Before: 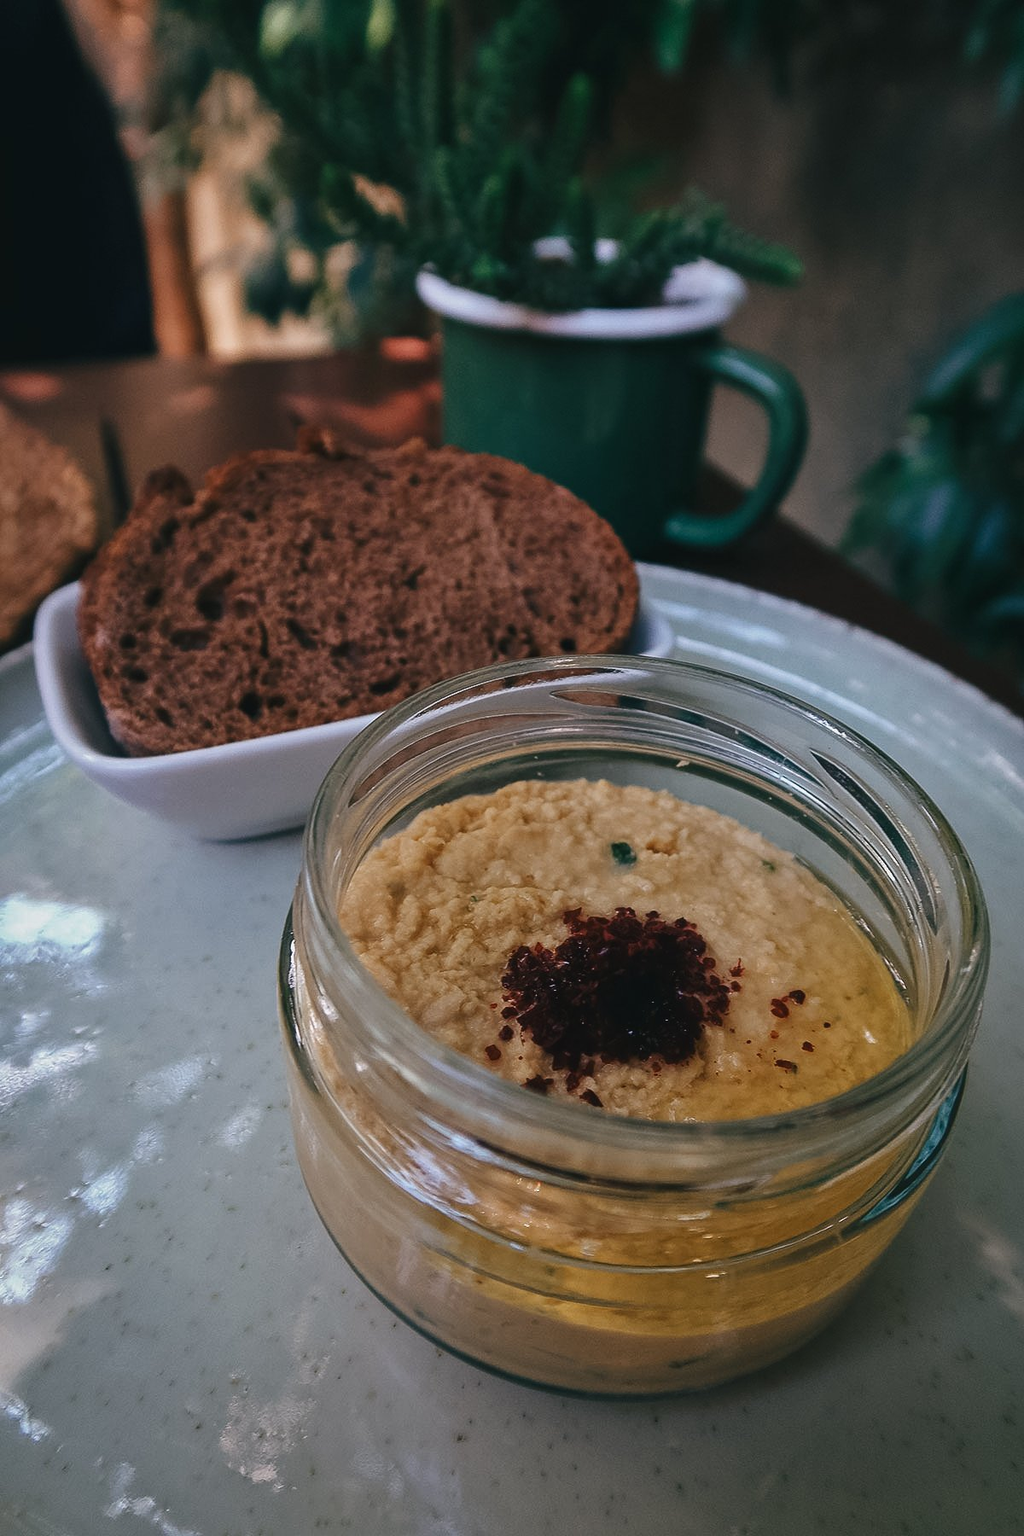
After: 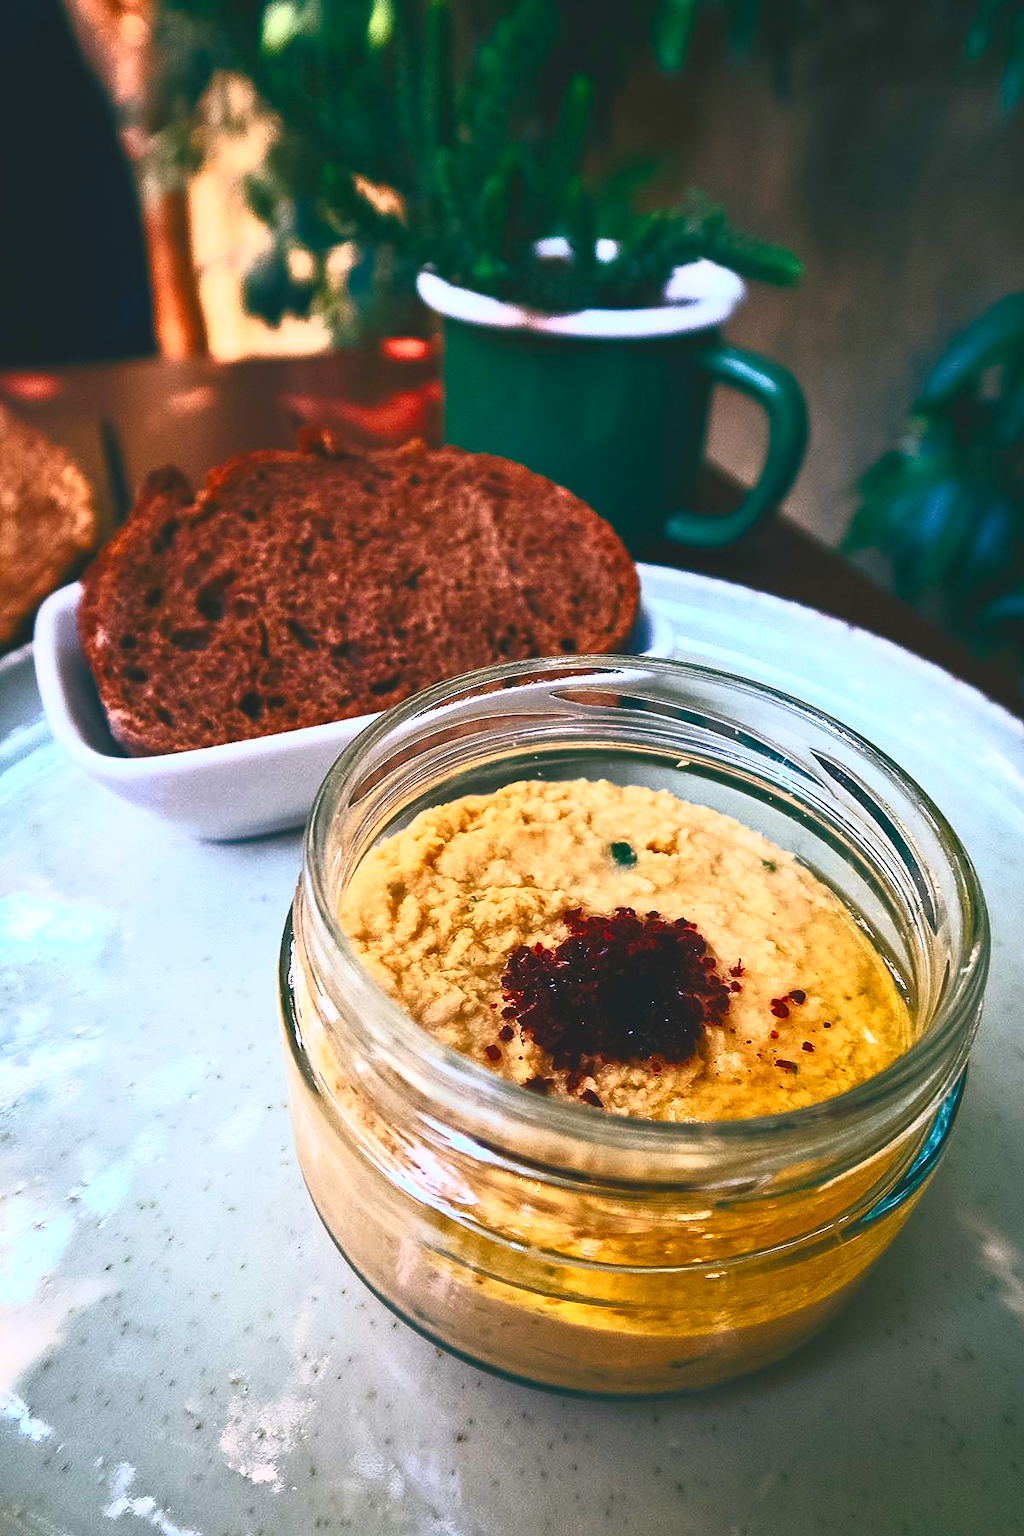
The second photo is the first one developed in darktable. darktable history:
contrast brightness saturation: contrast 0.986, brightness 0.981, saturation 0.985
